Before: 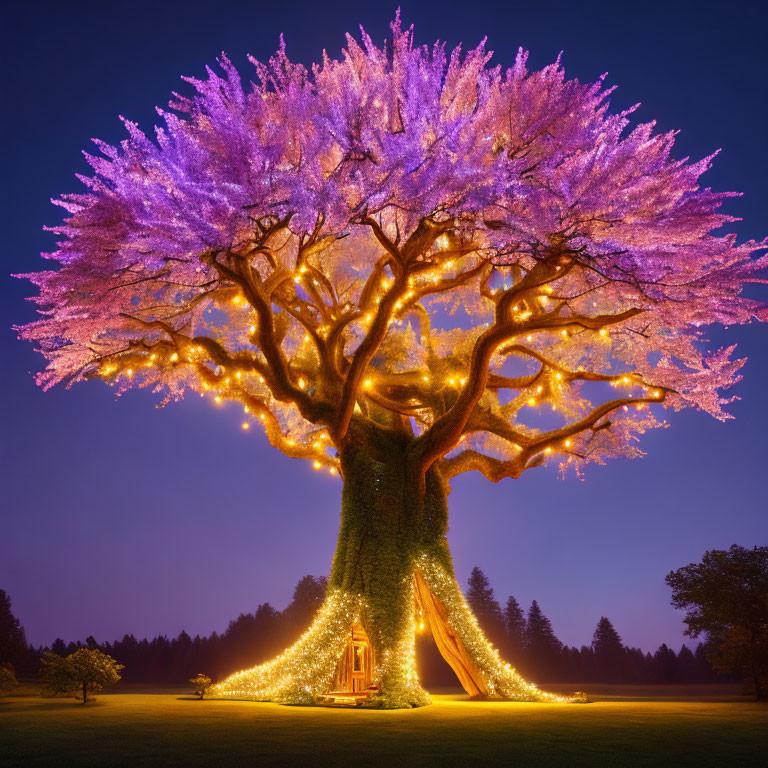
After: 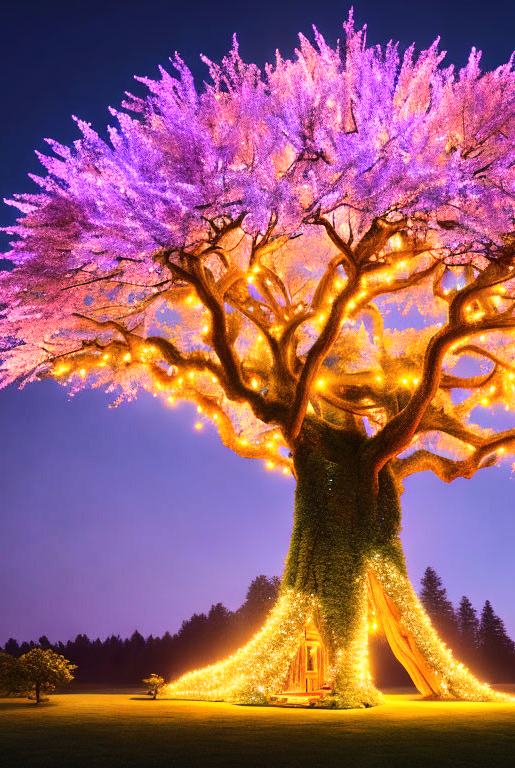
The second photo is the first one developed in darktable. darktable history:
base curve: curves: ch0 [(0, 0) (0.028, 0.03) (0.121, 0.232) (0.46, 0.748) (0.859, 0.968) (1, 1)], exposure shift 0.01
crop and rotate: left 6.202%, right 26.707%
